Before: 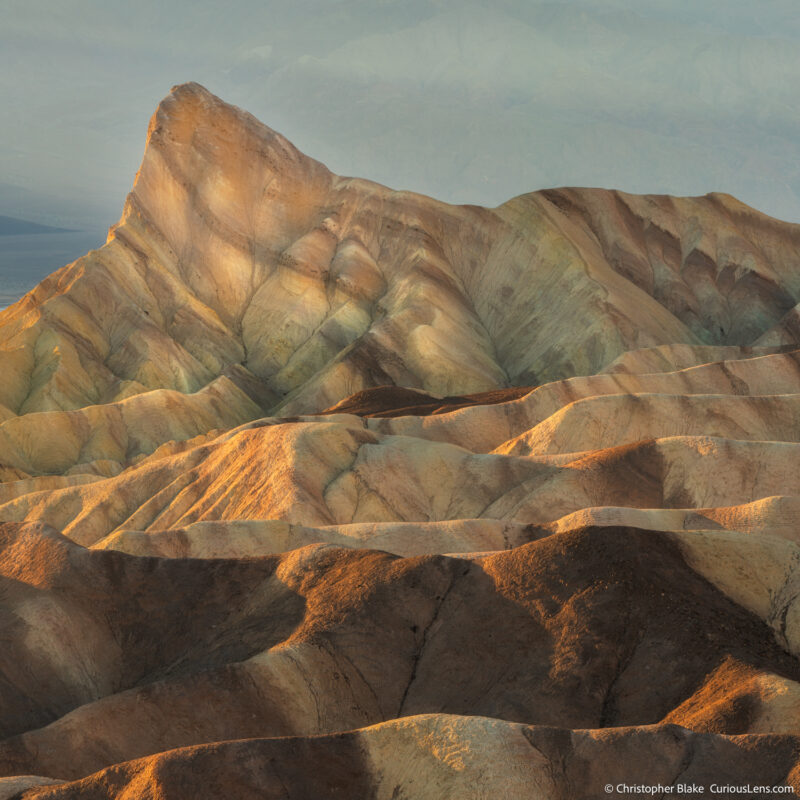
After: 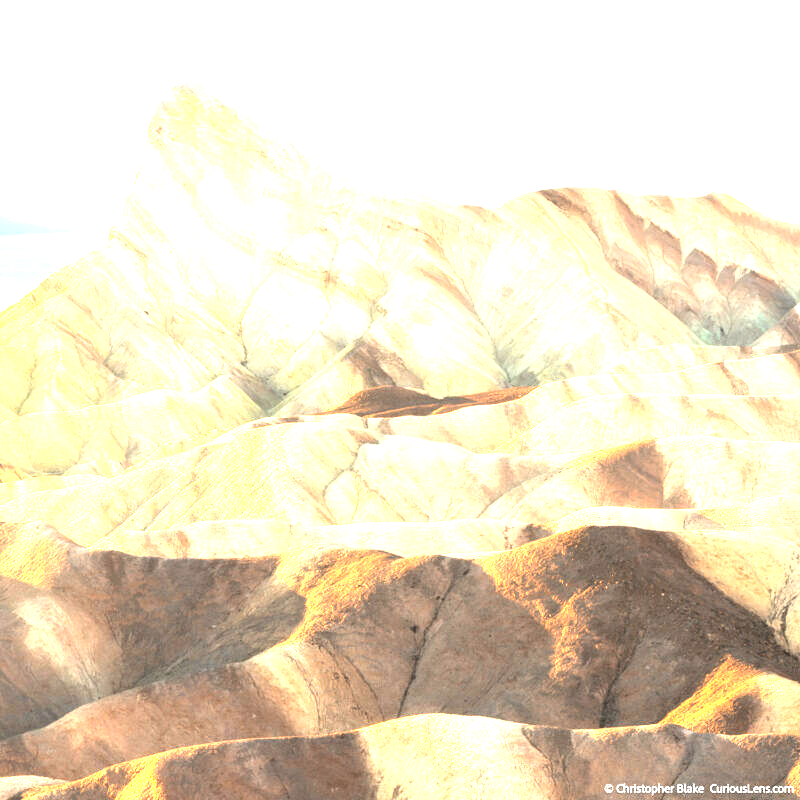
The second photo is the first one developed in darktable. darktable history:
exposure: black level correction 0, exposure 1.738 EV, compensate exposure bias true, compensate highlight preservation false
